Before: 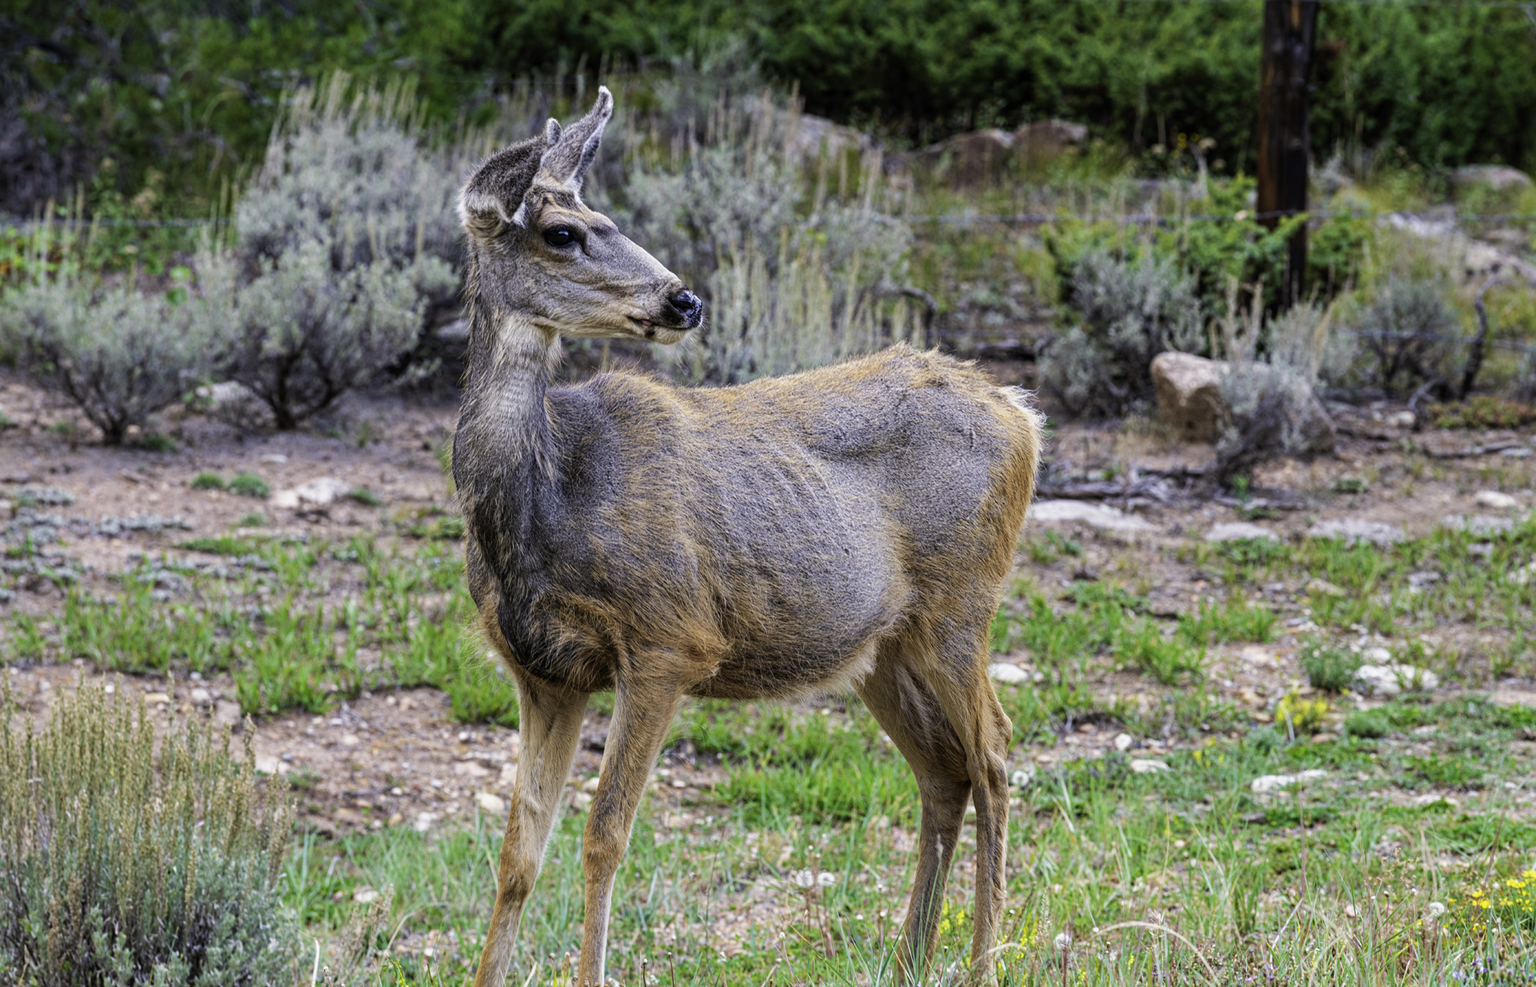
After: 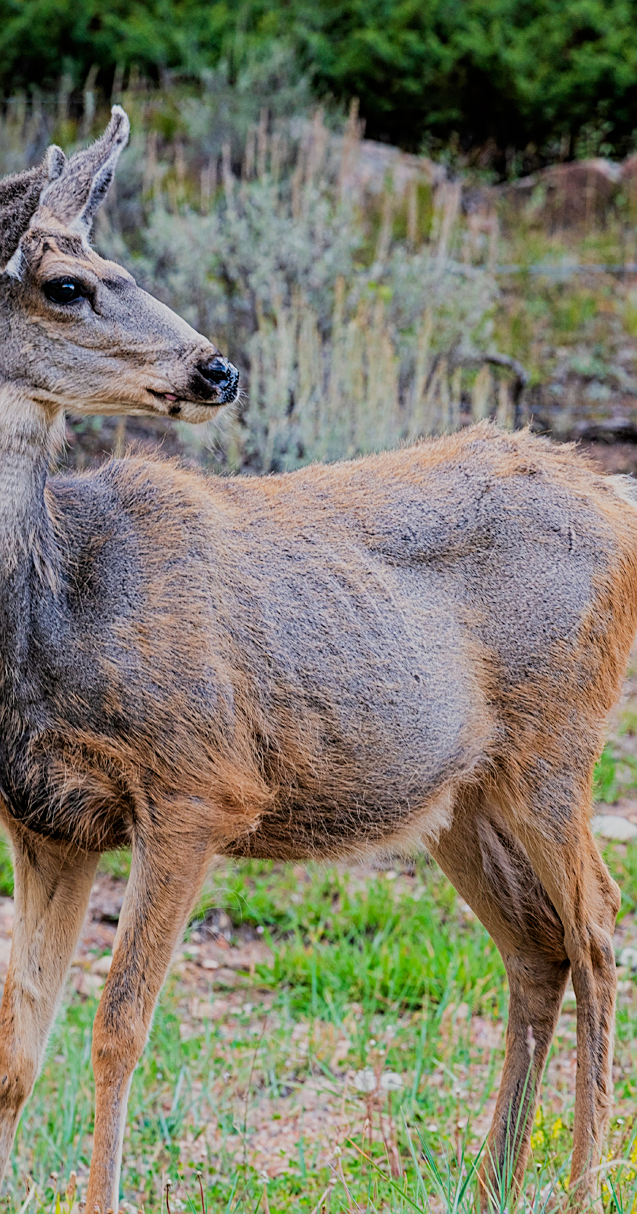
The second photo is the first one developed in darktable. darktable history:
filmic rgb: black relative exposure -16 EV, white relative exposure 6.07 EV, threshold 3.05 EV, hardness 5.23, enable highlight reconstruction true
sharpen: on, module defaults
crop: left 33.112%, right 33.133%
